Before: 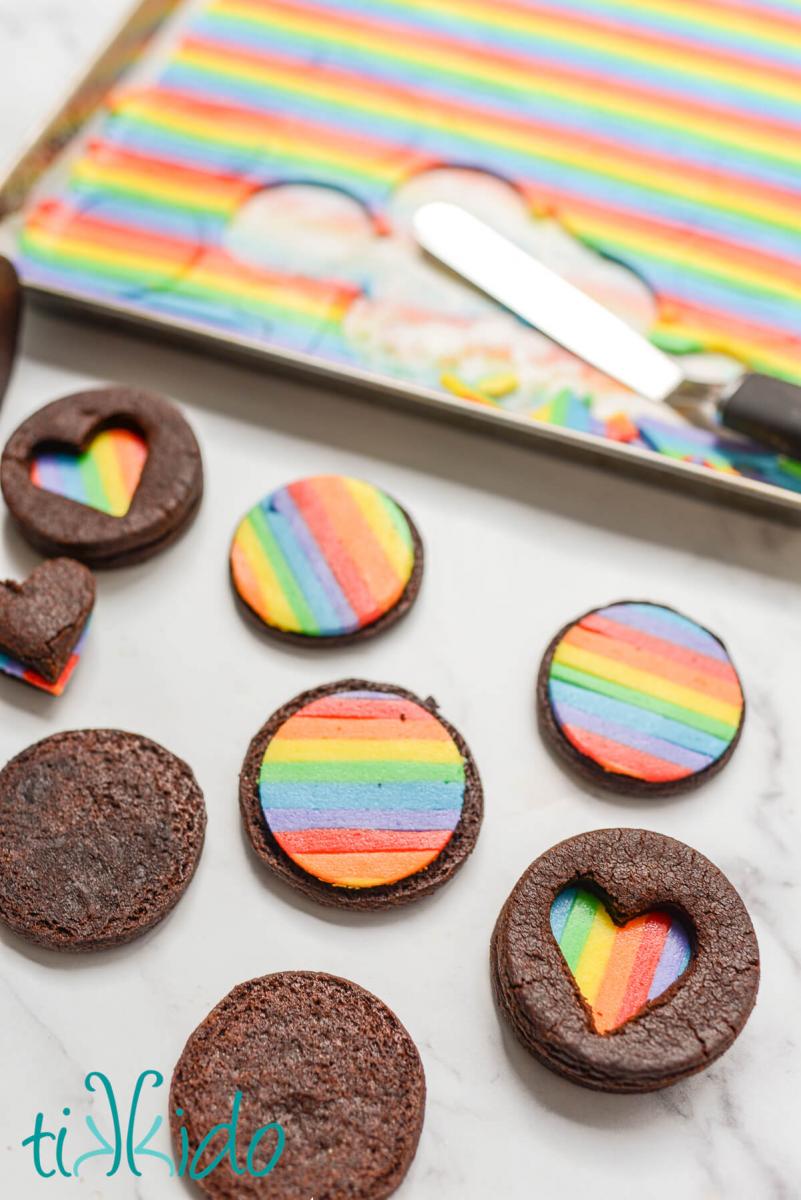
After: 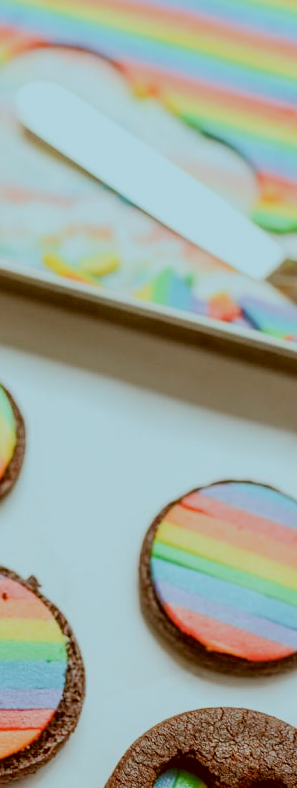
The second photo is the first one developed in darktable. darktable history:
color correction: highlights a* -14.34, highlights b* -16.83, shadows a* 10.59, shadows b* 29
filmic rgb: black relative exposure -7.22 EV, white relative exposure 5.35 EV, hardness 3.02
crop and rotate: left 49.717%, top 10.117%, right 13.133%, bottom 24.164%
